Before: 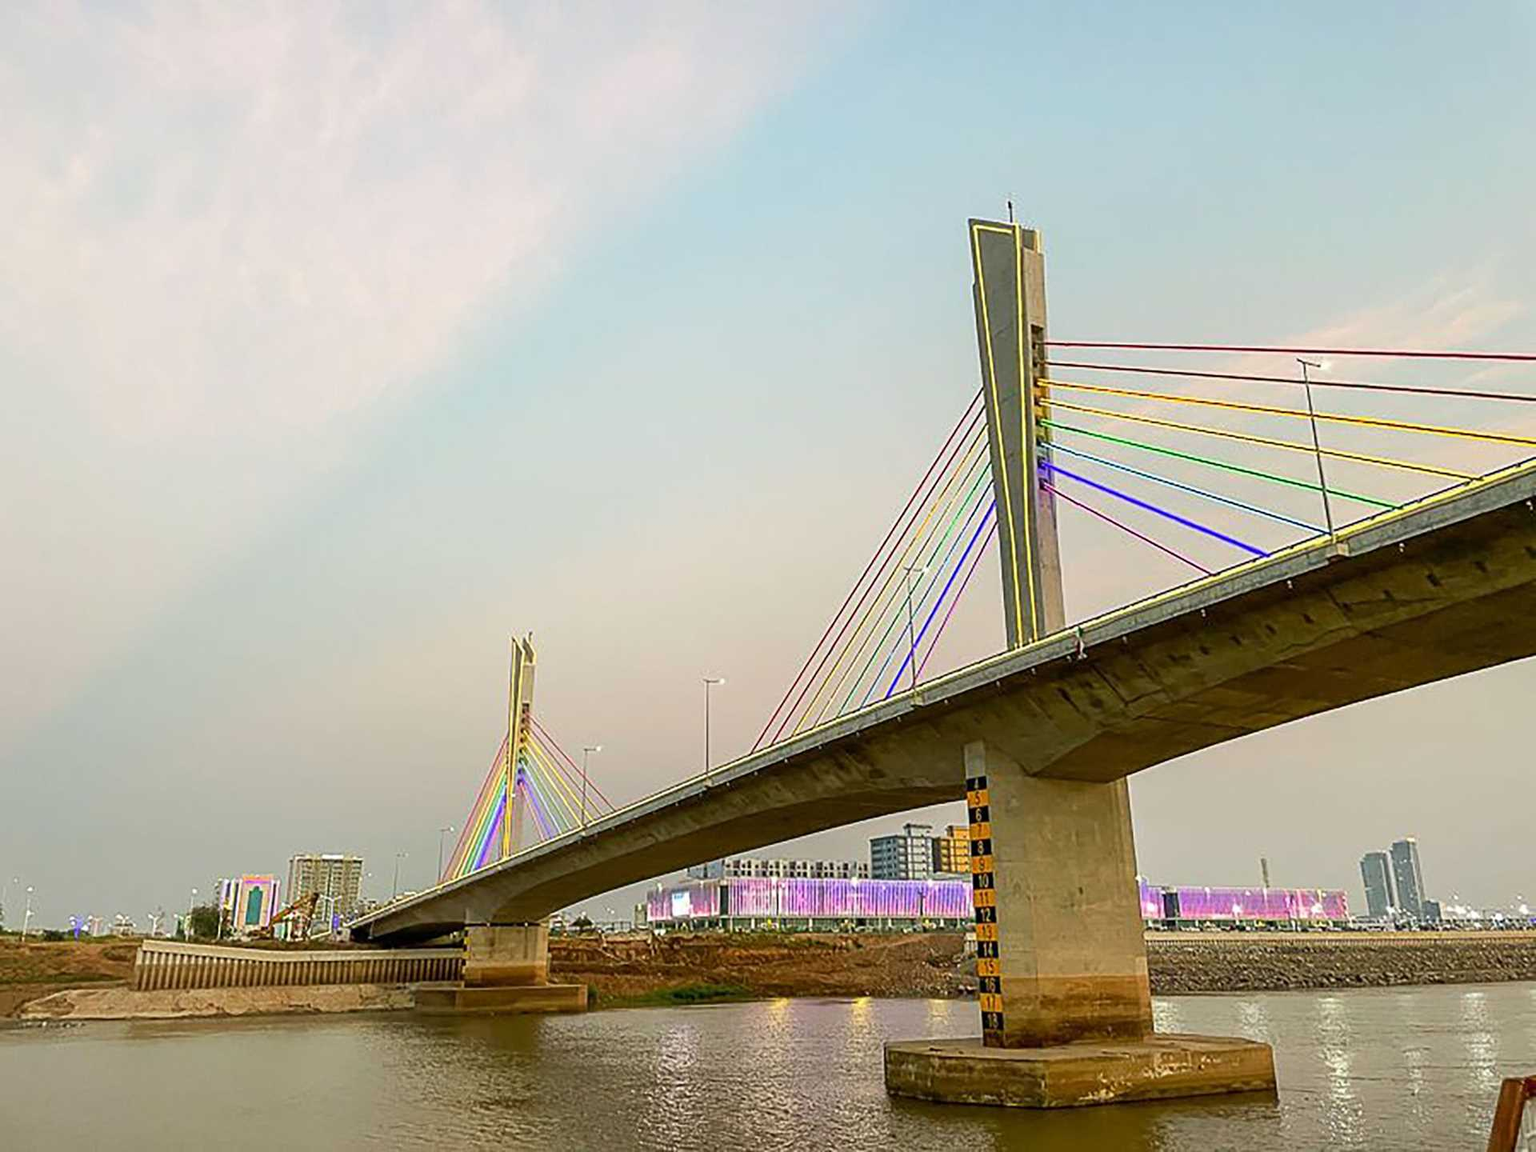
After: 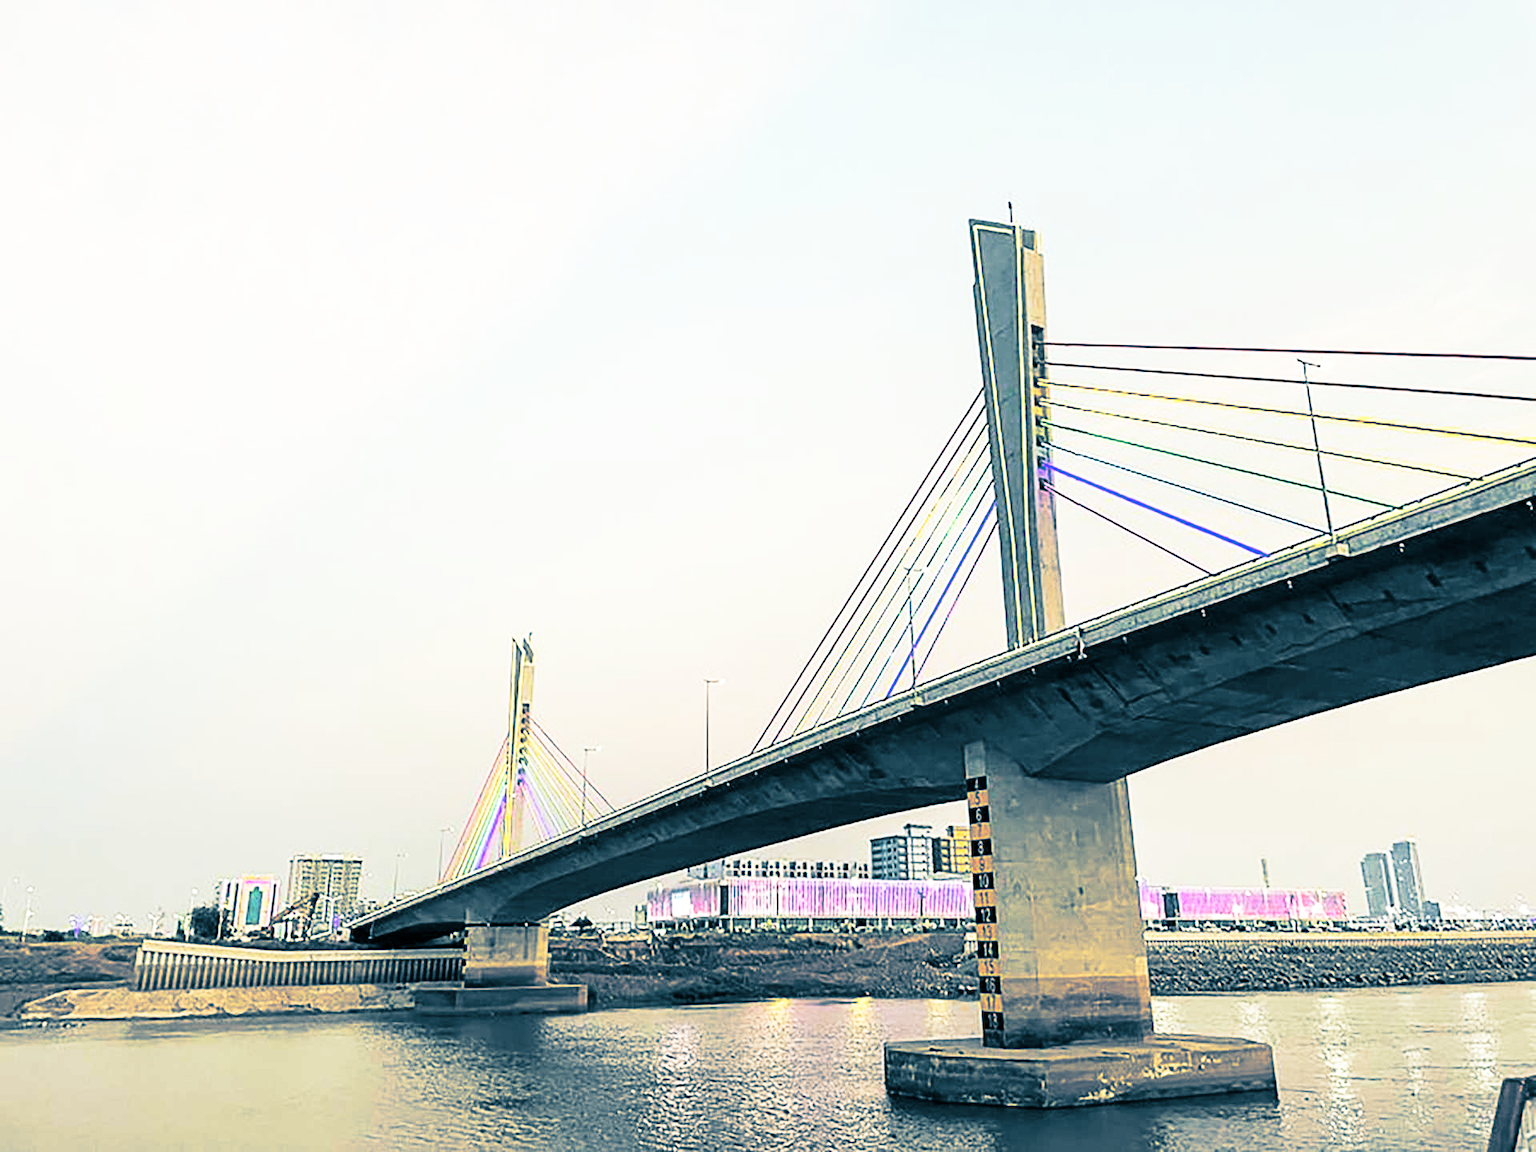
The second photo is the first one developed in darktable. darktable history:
split-toning: shadows › hue 212.4°, balance -70
base curve: curves: ch0 [(0, 0) (0.026, 0.03) (0.109, 0.232) (0.351, 0.748) (0.669, 0.968) (1, 1)], preserve colors none
